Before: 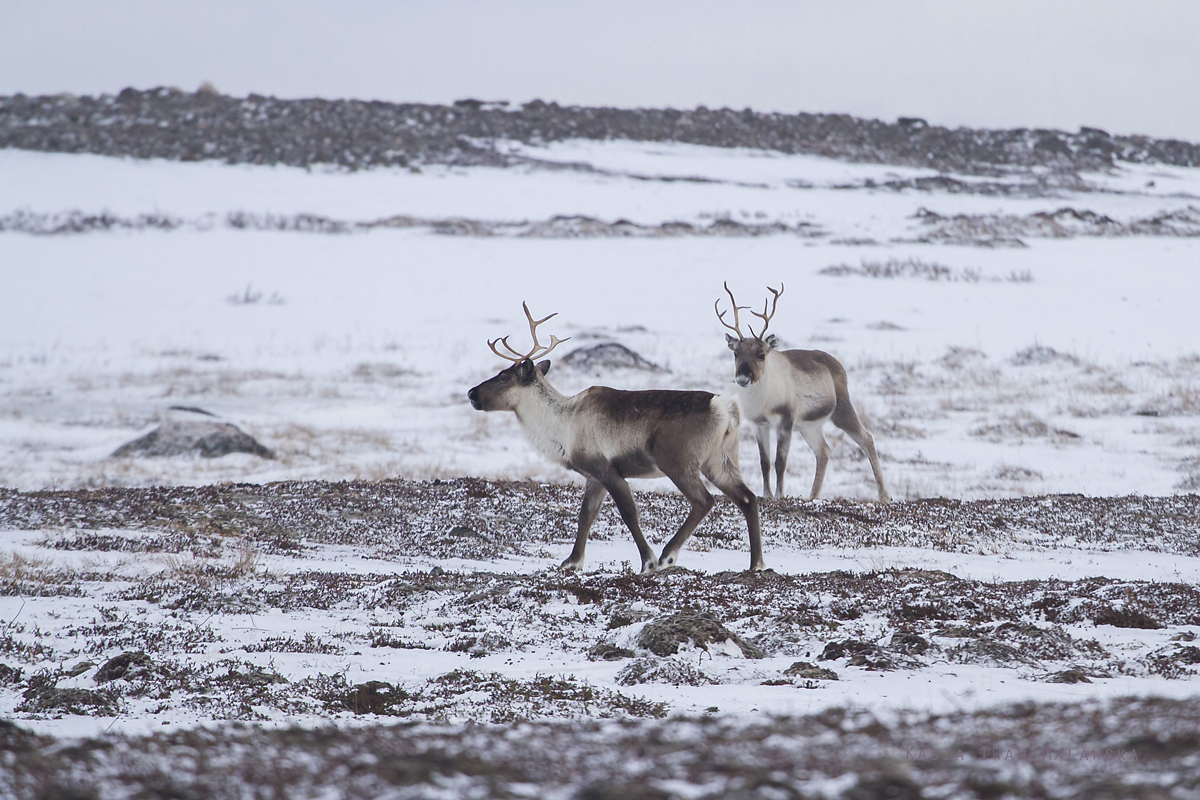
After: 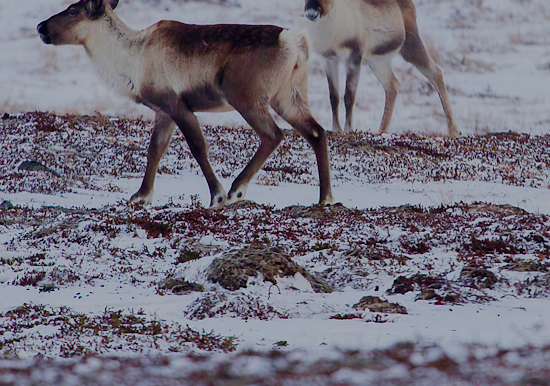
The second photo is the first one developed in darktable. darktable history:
color correction: saturation 1.8
filmic rgb: middle gray luminance 30%, black relative exposure -9 EV, white relative exposure 7 EV, threshold 6 EV, target black luminance 0%, hardness 2.94, latitude 2.04%, contrast 0.963, highlights saturation mix 5%, shadows ↔ highlights balance 12.16%, add noise in highlights 0, preserve chrominance no, color science v3 (2019), use custom middle-gray values true, iterations of high-quality reconstruction 0, contrast in highlights soft, enable highlight reconstruction true
crop: left 35.976%, top 45.819%, right 18.162%, bottom 5.807%
